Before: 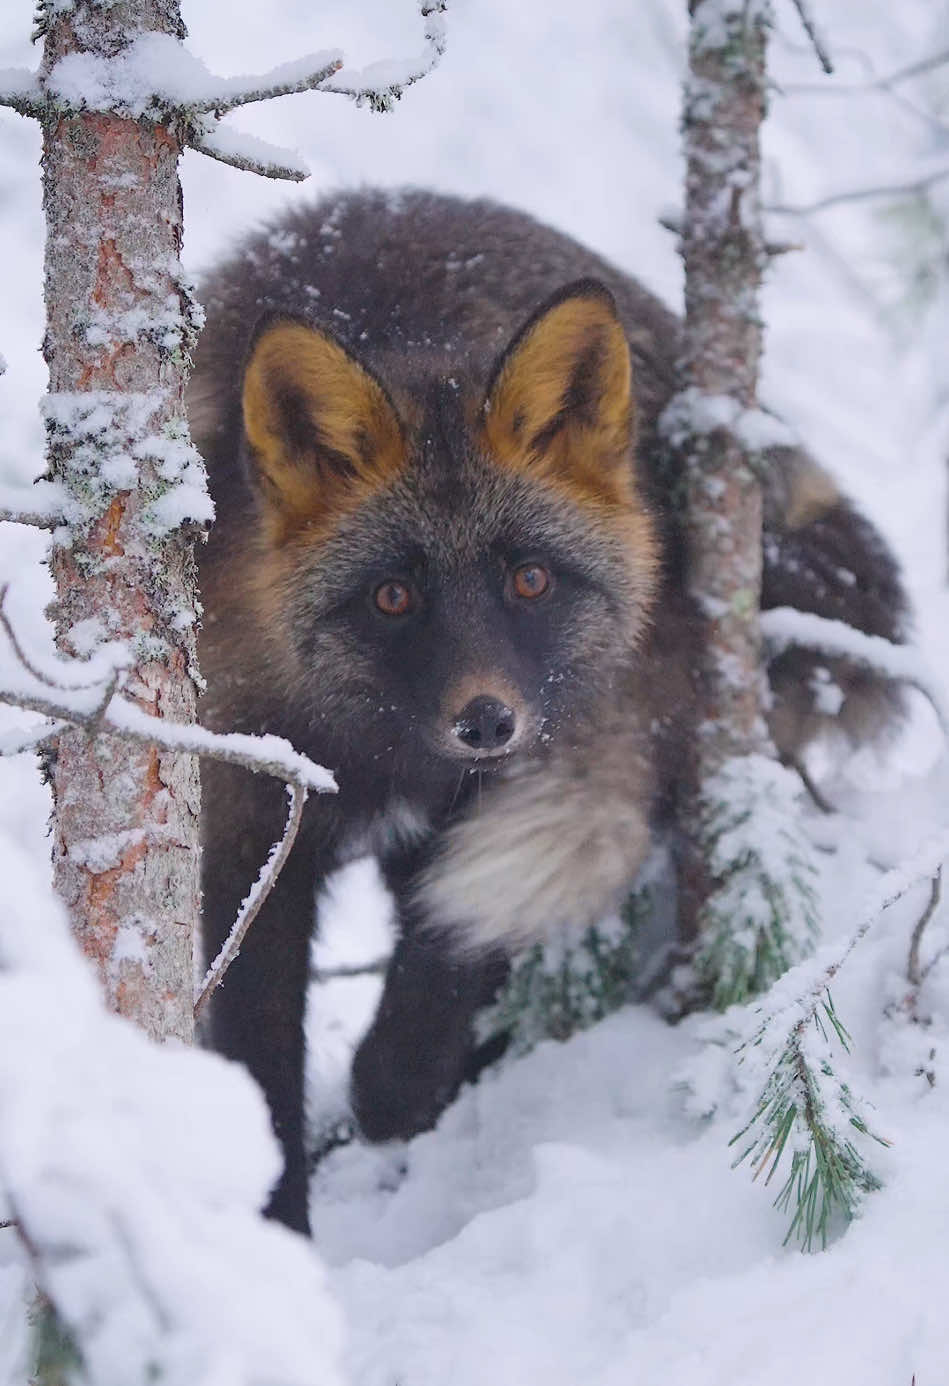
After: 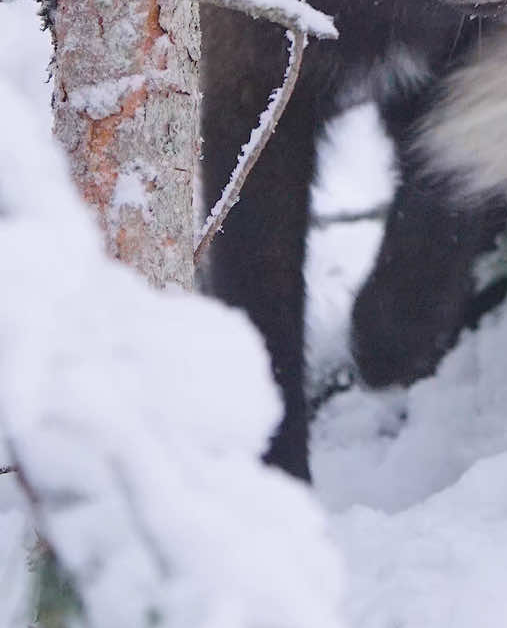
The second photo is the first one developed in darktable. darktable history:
crop and rotate: top 54.435%, right 46.563%, bottom 0.192%
